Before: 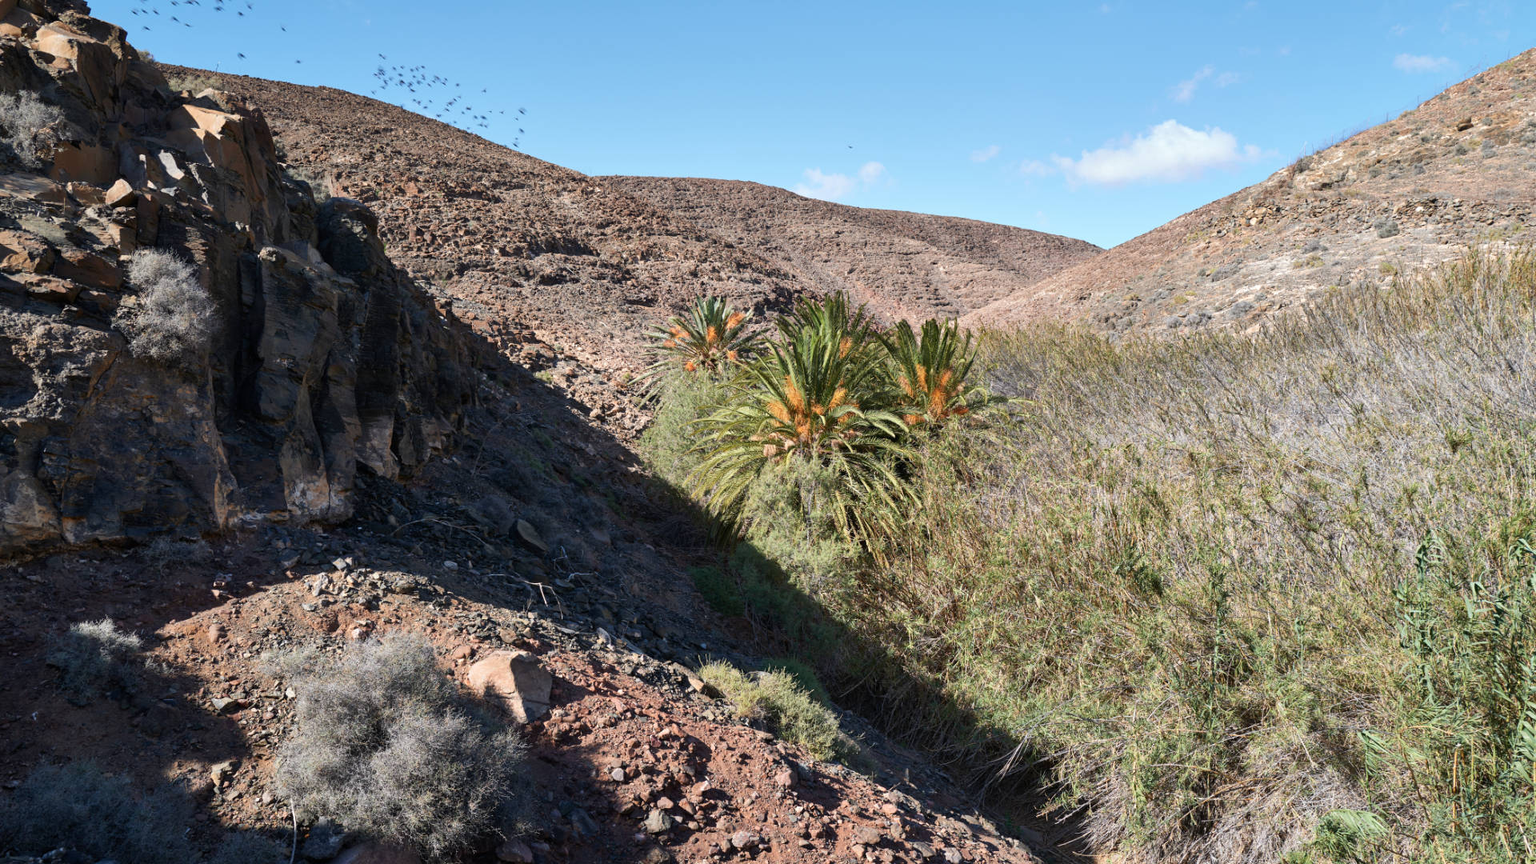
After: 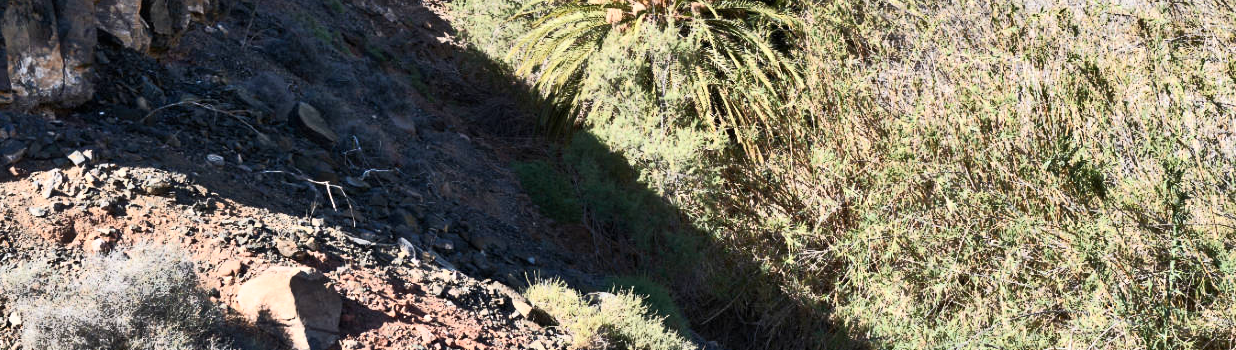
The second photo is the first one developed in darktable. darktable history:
color balance rgb: perceptual saturation grading › global saturation 0.678%
tone curve: curves: ch0 [(0, 0) (0.003, 0.003) (0.011, 0.008) (0.025, 0.018) (0.044, 0.04) (0.069, 0.062) (0.1, 0.09) (0.136, 0.121) (0.177, 0.158) (0.224, 0.197) (0.277, 0.255) (0.335, 0.314) (0.399, 0.391) (0.468, 0.496) (0.543, 0.683) (0.623, 0.801) (0.709, 0.883) (0.801, 0.94) (0.898, 0.984) (1, 1)], color space Lab, independent channels
shadows and highlights: low approximation 0.01, soften with gaussian
crop: left 18.16%, top 50.671%, right 17.43%, bottom 16.911%
